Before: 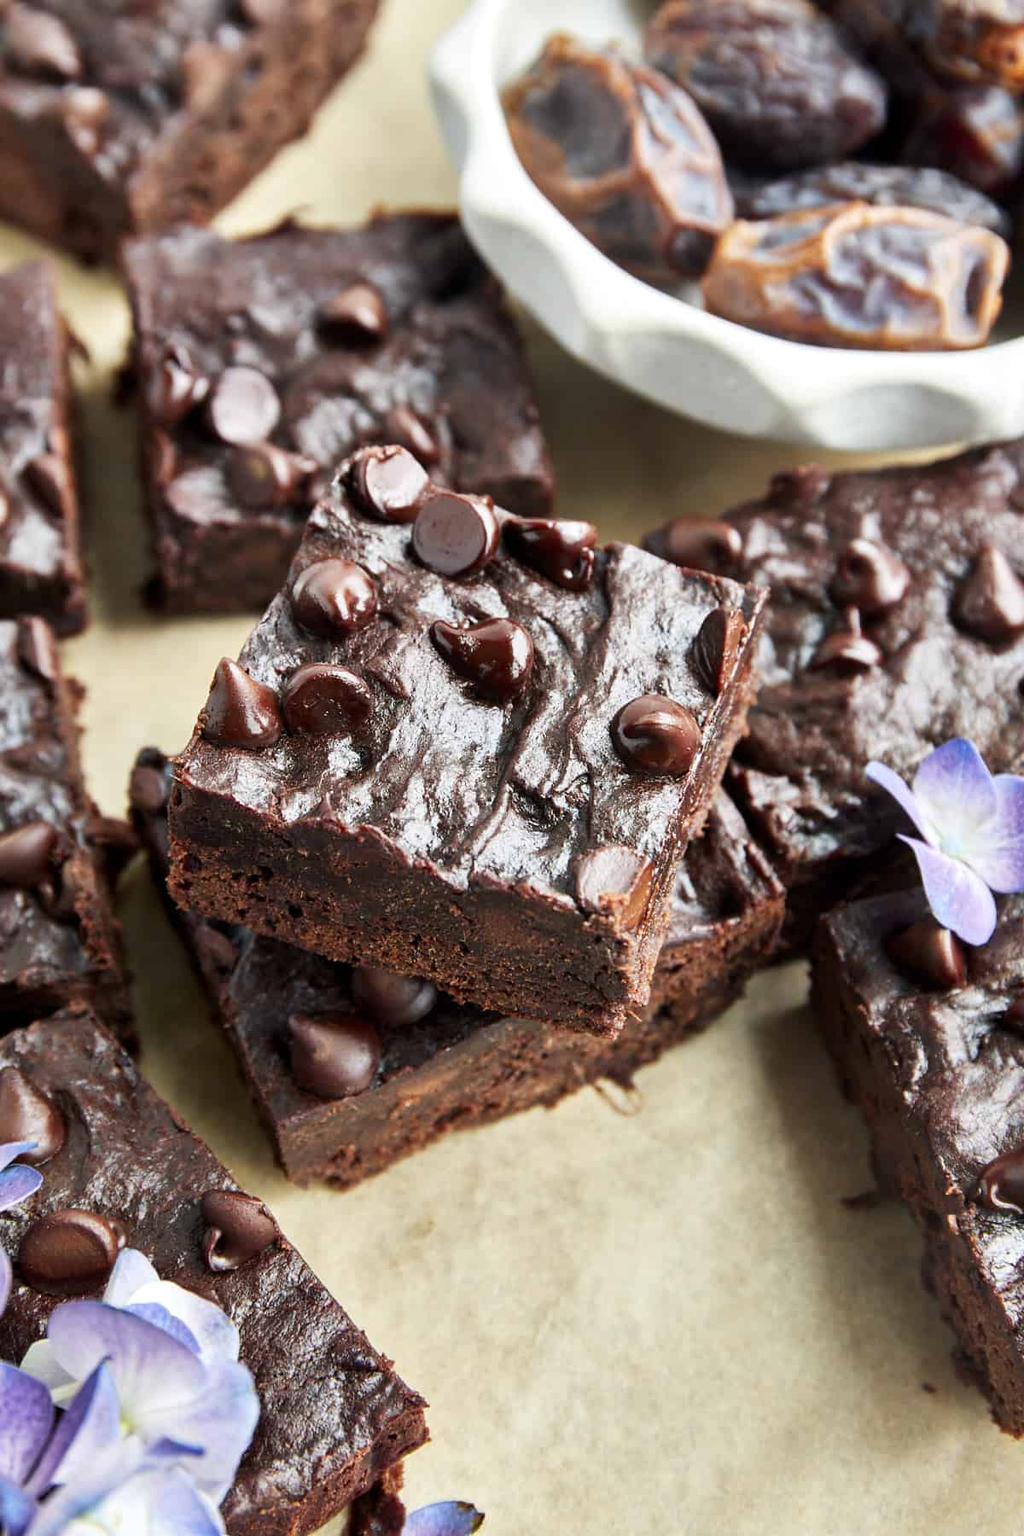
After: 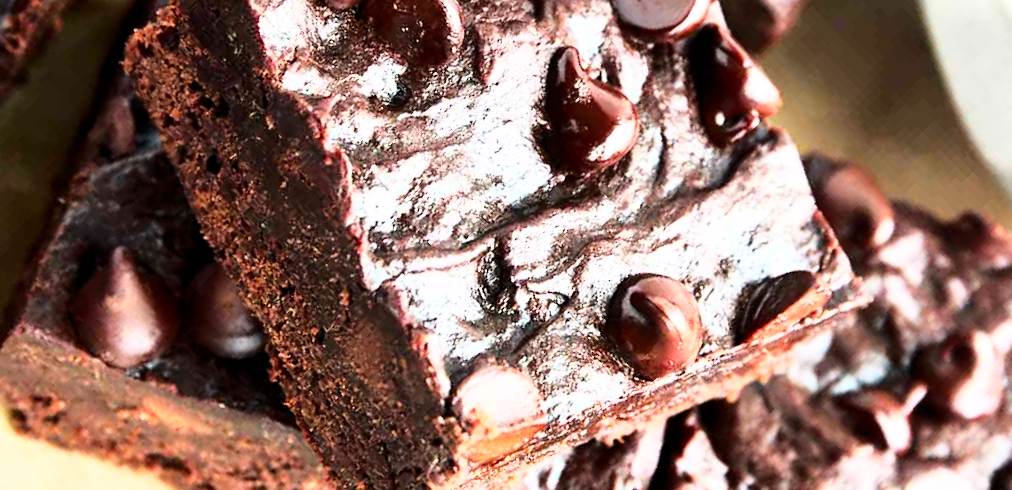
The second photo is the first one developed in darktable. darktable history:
base curve: curves: ch0 [(0, 0) (0.026, 0.03) (0.109, 0.232) (0.351, 0.748) (0.669, 0.968) (1, 1)]
crop and rotate: angle -45.89°, top 16.278%, right 0.925%, bottom 11.679%
